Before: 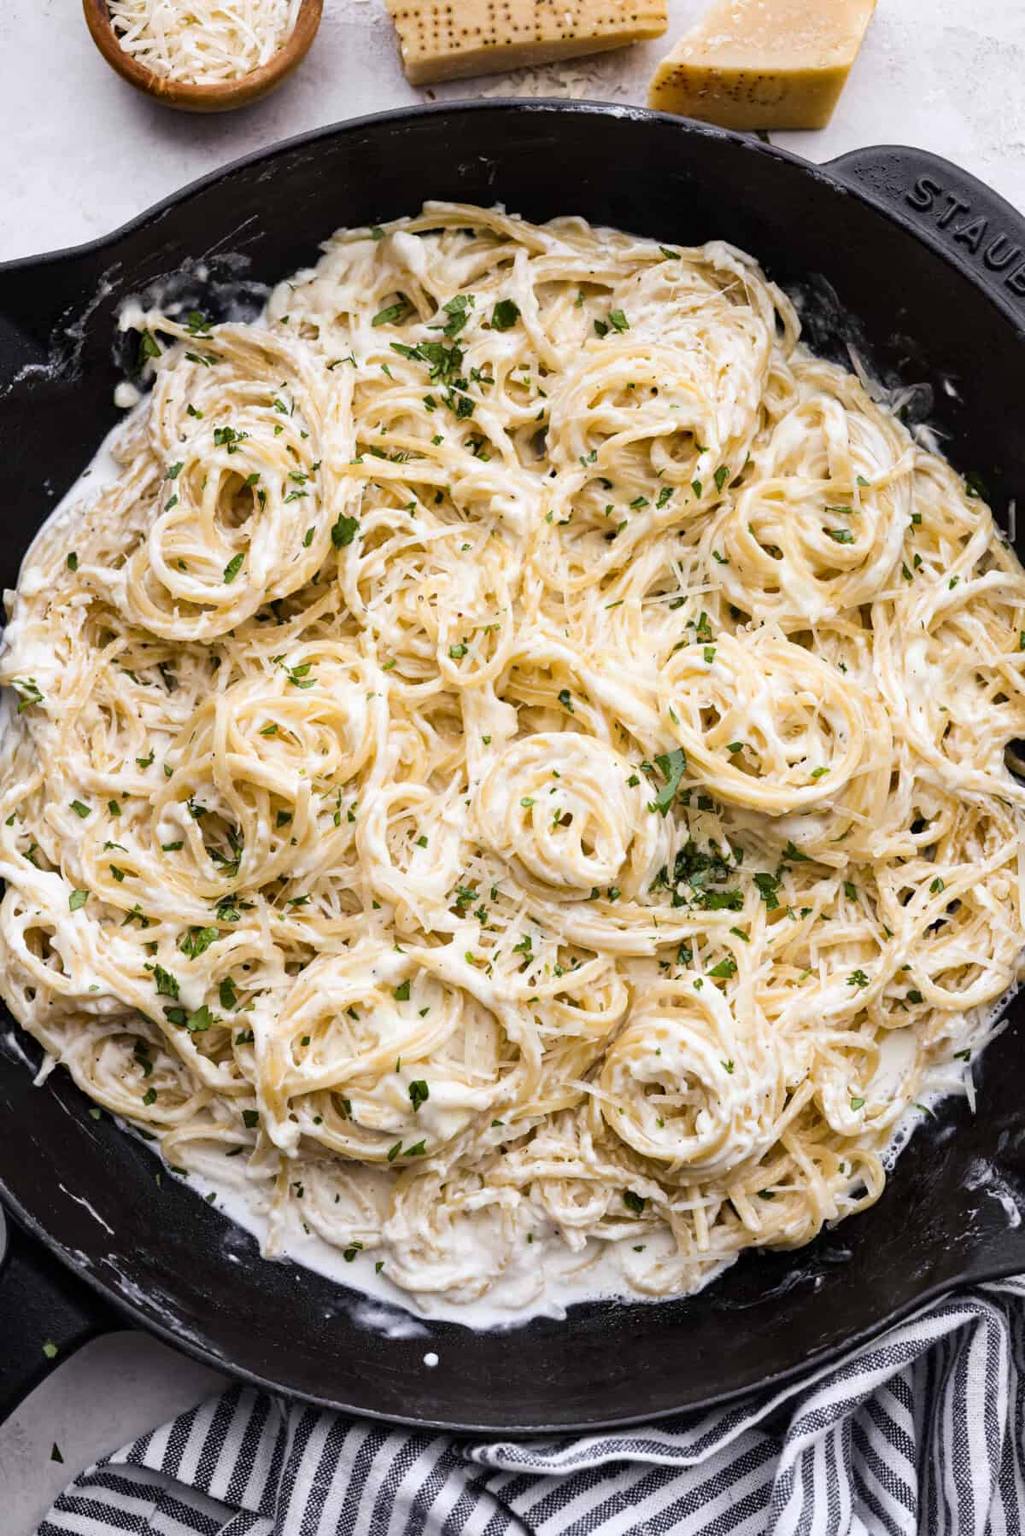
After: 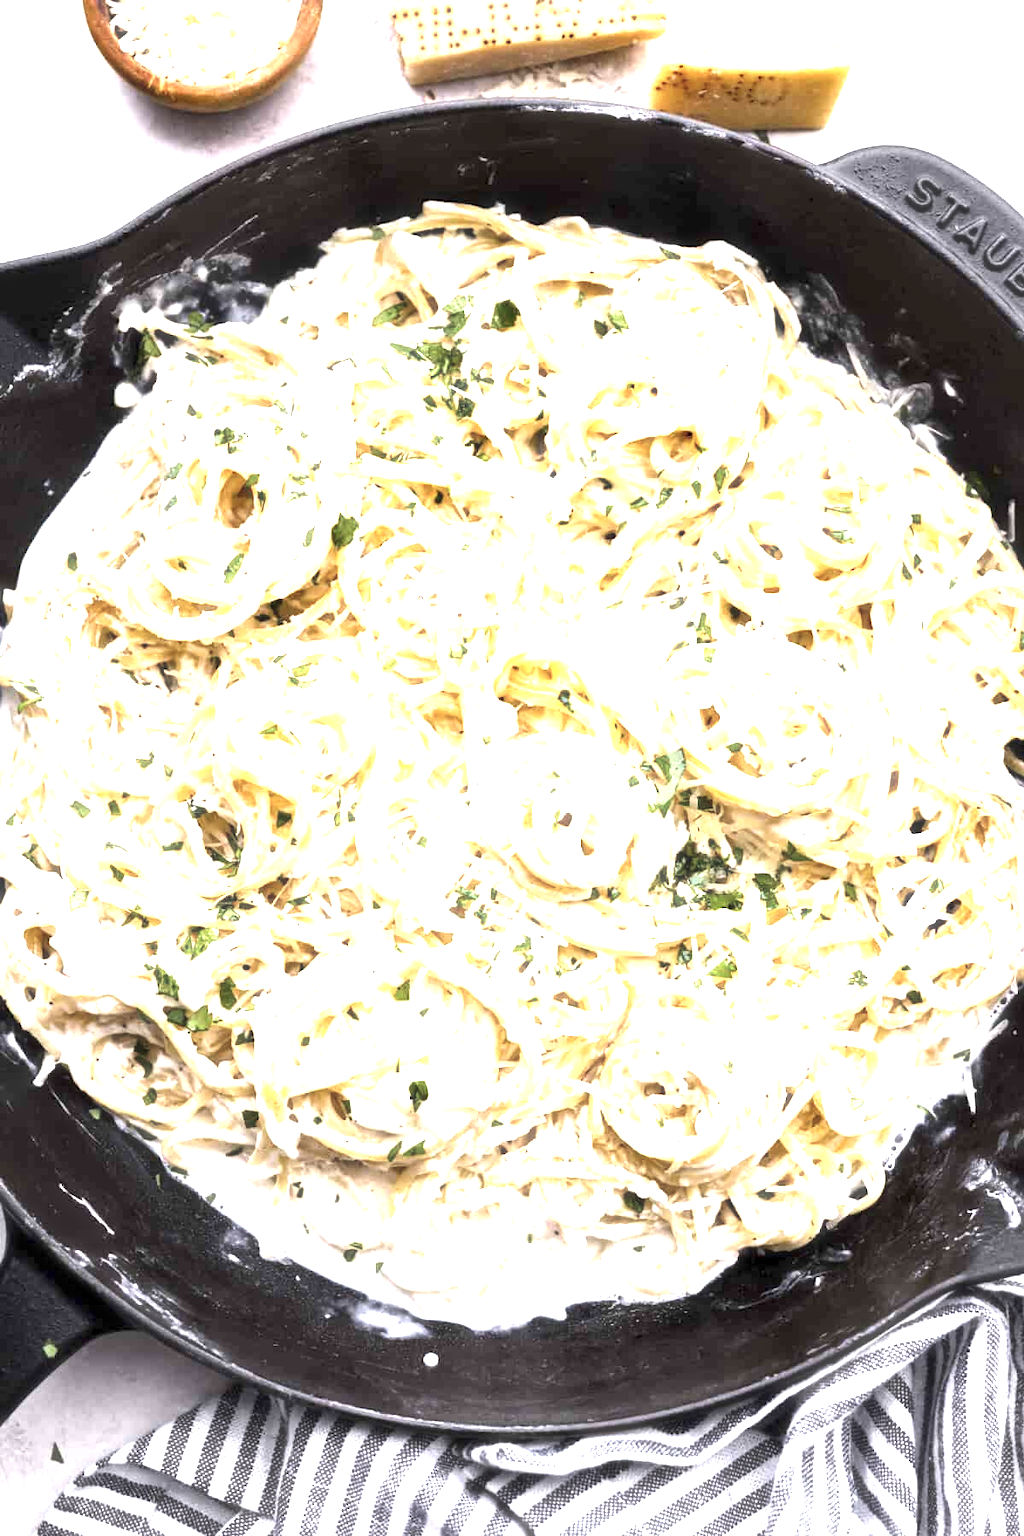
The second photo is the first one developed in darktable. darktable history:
haze removal: strength -0.114, compatibility mode true, adaptive false
exposure: black level correction 0.001, exposure 1.822 EV, compensate highlight preservation false
color zones: curves: ch1 [(0, 0.292) (0.001, 0.292) (0.2, 0.264) (0.4, 0.248) (0.6, 0.248) (0.8, 0.264) (0.999, 0.292) (1, 0.292)], mix -61.4%
